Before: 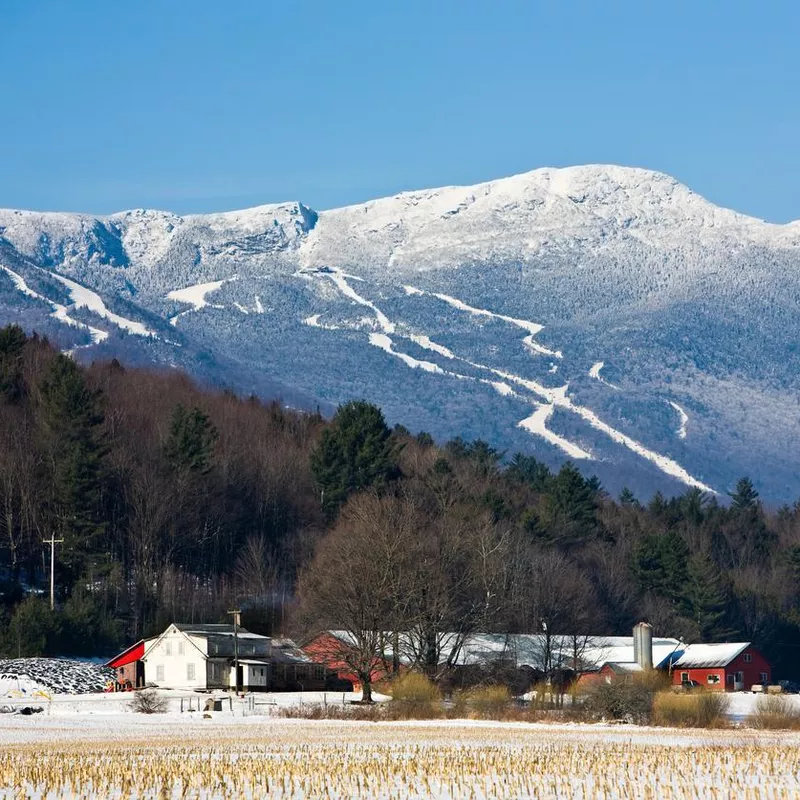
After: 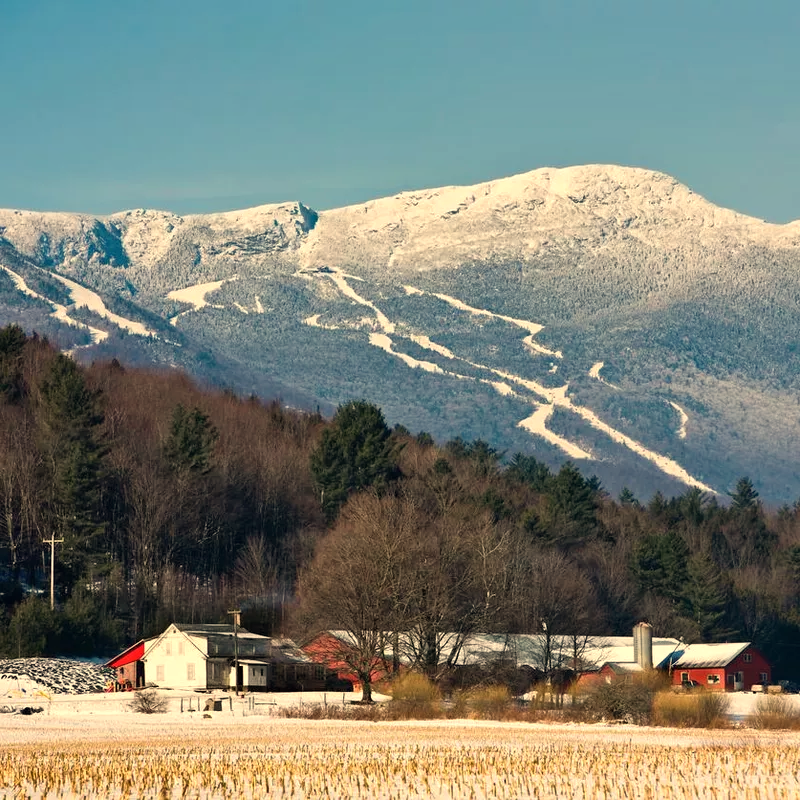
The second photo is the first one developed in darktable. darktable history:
shadows and highlights: white point adjustment 1, soften with gaussian
white balance: red 1.138, green 0.996, blue 0.812
color calibration: illuminant same as pipeline (D50), adaptation none (bypass)
